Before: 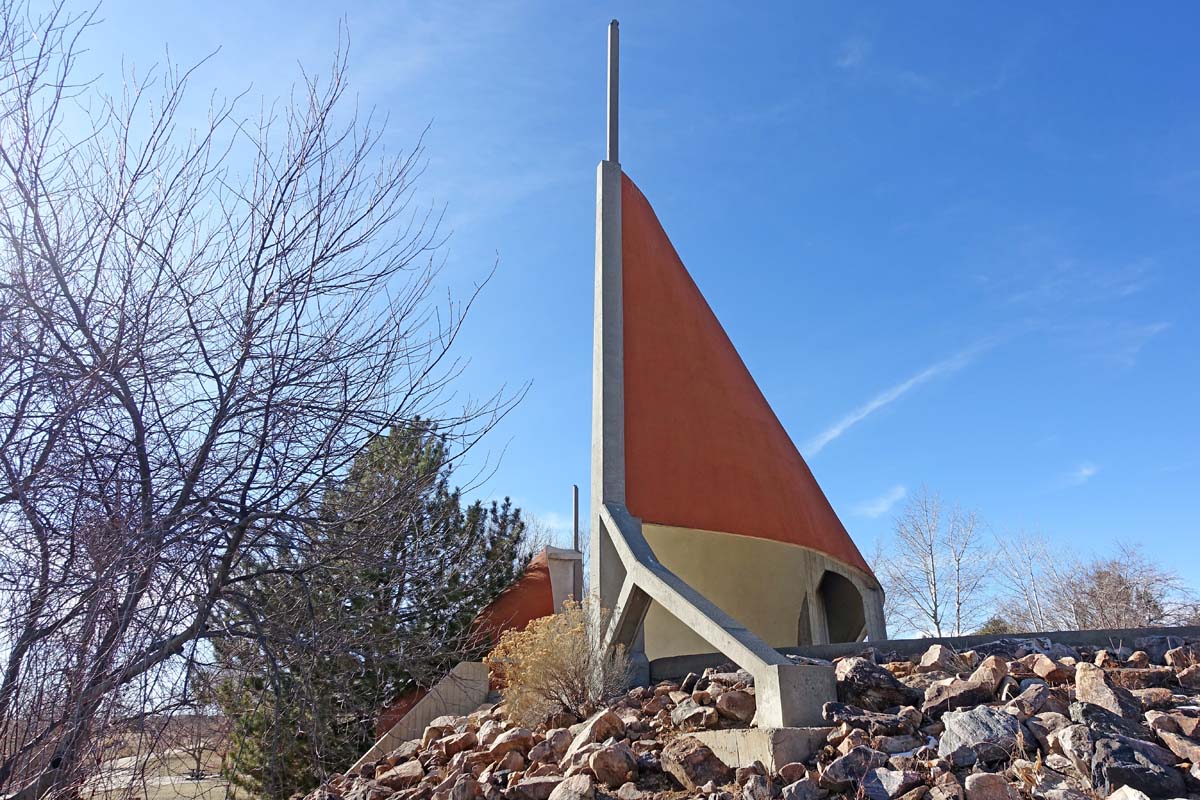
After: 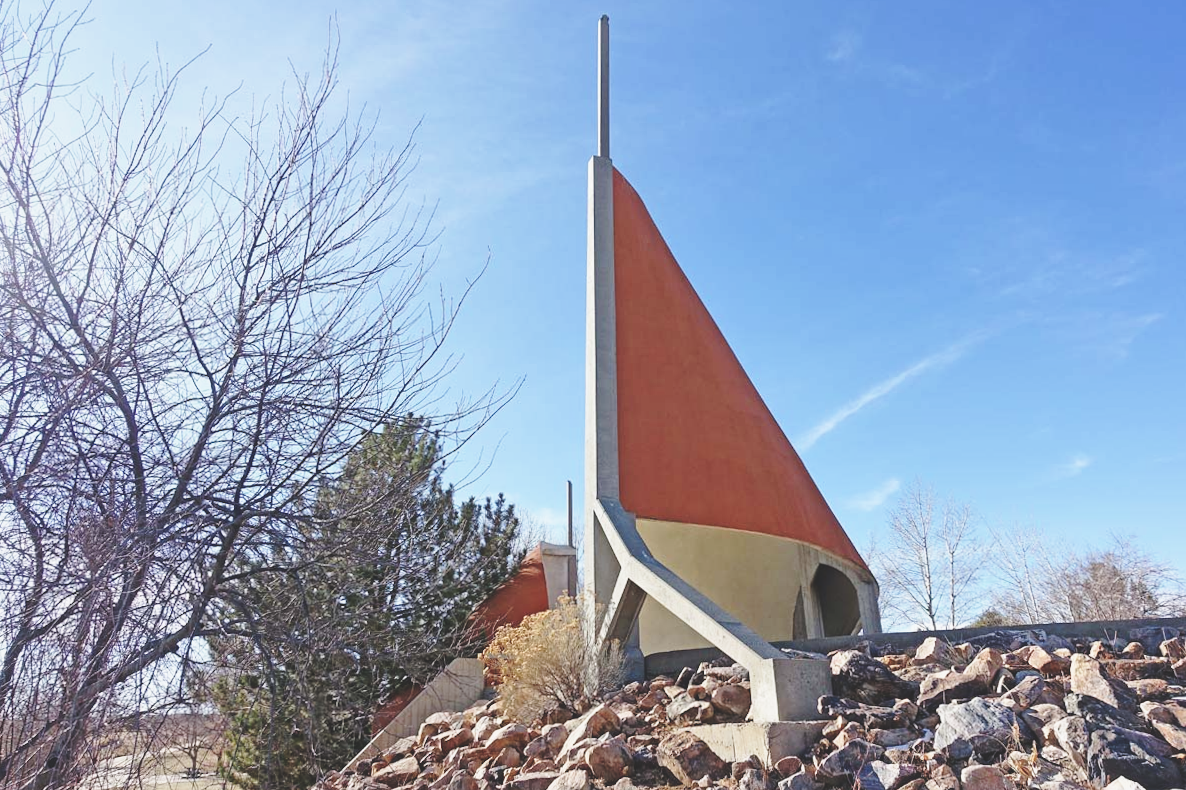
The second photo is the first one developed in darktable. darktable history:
local contrast: mode bilateral grid, contrast 20, coarseness 50, detail 120%, midtone range 0.2
exposure: black level correction -0.036, exposure -0.497 EV, compensate highlight preservation false
rotate and perspective: rotation -0.45°, automatic cropping original format, crop left 0.008, crop right 0.992, crop top 0.012, crop bottom 0.988
base curve: curves: ch0 [(0, 0) (0.028, 0.03) (0.121, 0.232) (0.46, 0.748) (0.859, 0.968) (1, 1)], preserve colors none
